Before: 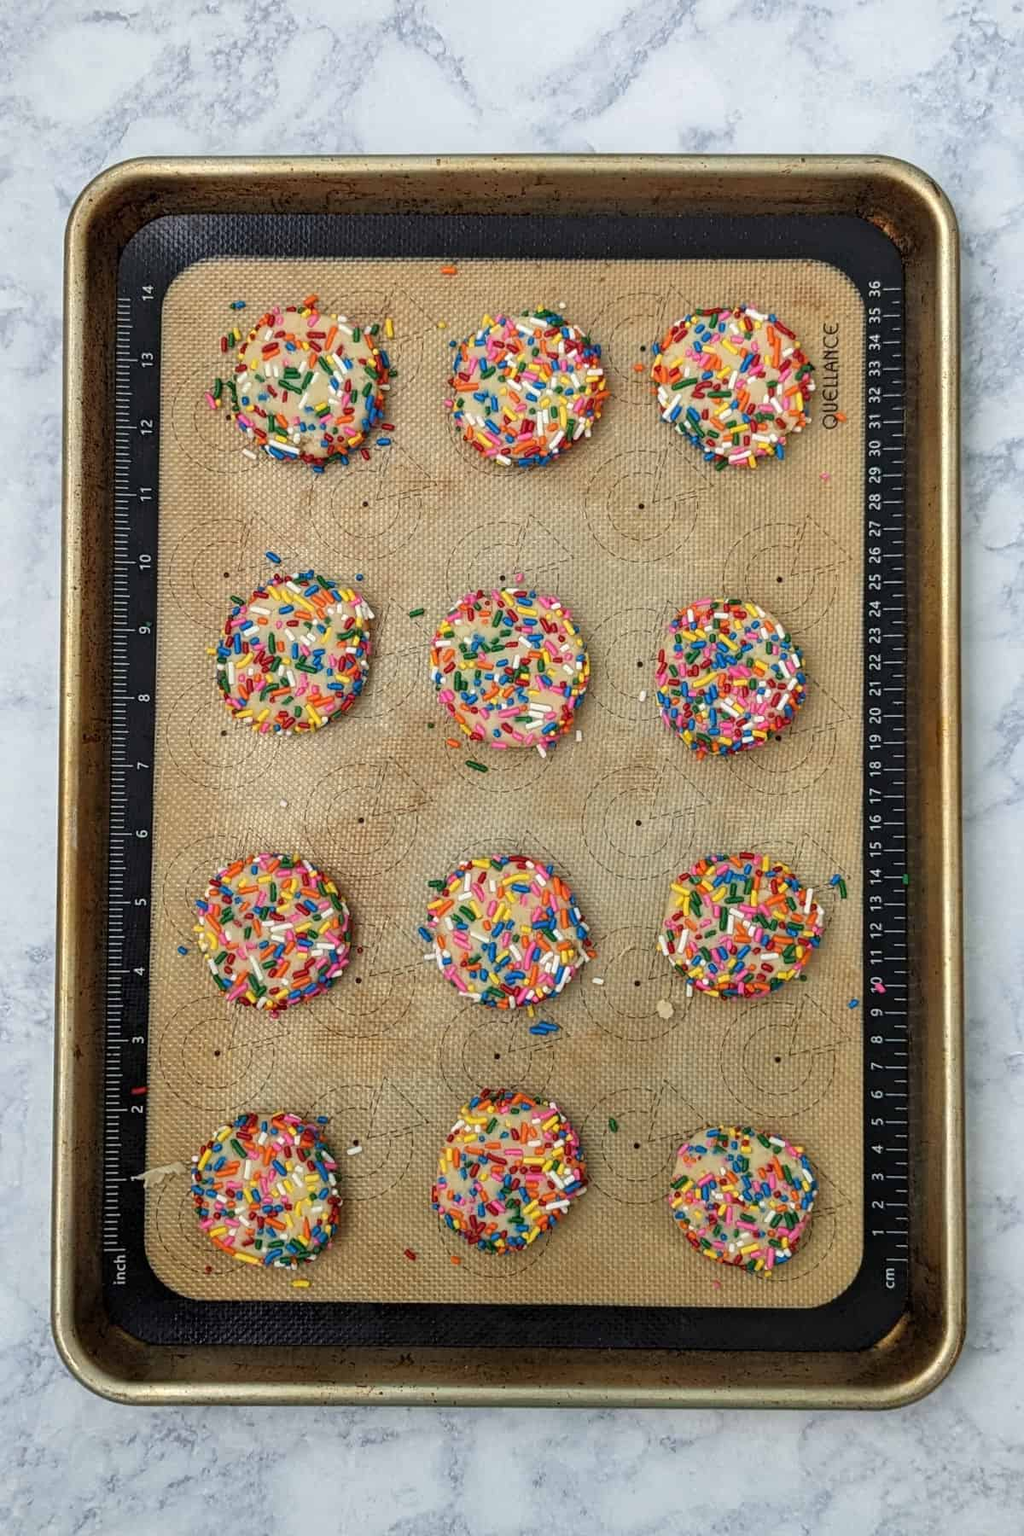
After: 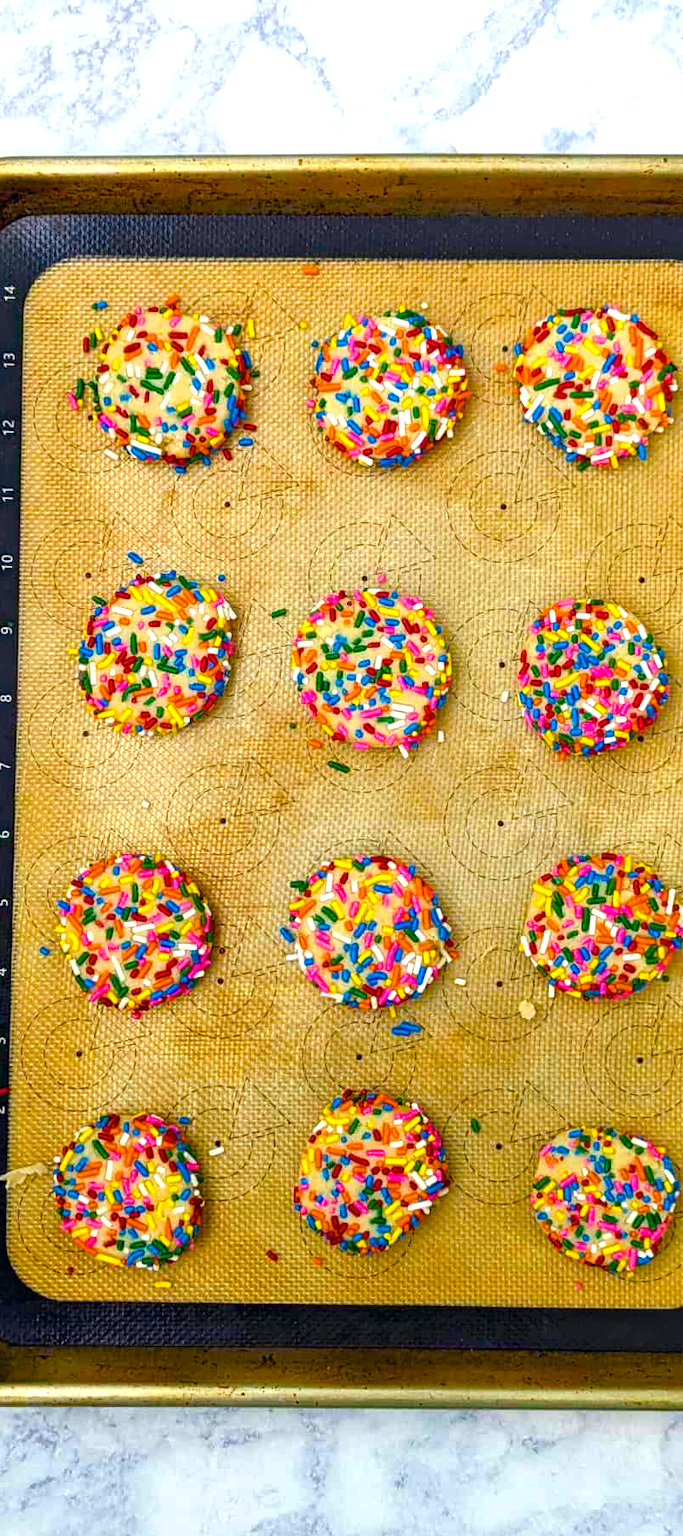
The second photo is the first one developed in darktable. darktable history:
color balance rgb: linear chroma grading › global chroma 25%, perceptual saturation grading › global saturation 45%, perceptual saturation grading › highlights -50%, perceptual saturation grading › shadows 30%, perceptual brilliance grading › global brilliance 18%, global vibrance 40%
color correction: highlights a* 0.207, highlights b* 2.7, shadows a* -0.874, shadows b* -4.78
crop and rotate: left 13.537%, right 19.796%
